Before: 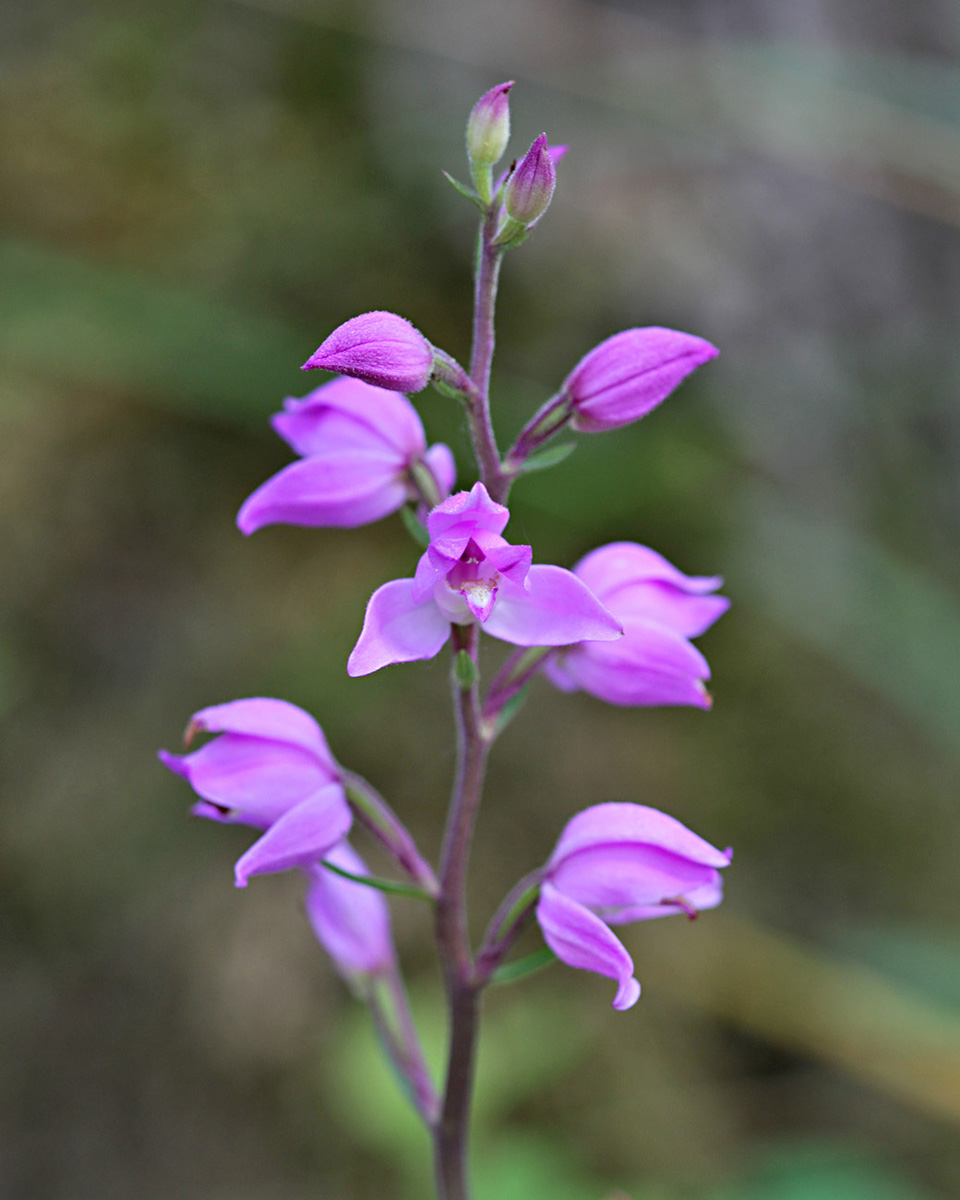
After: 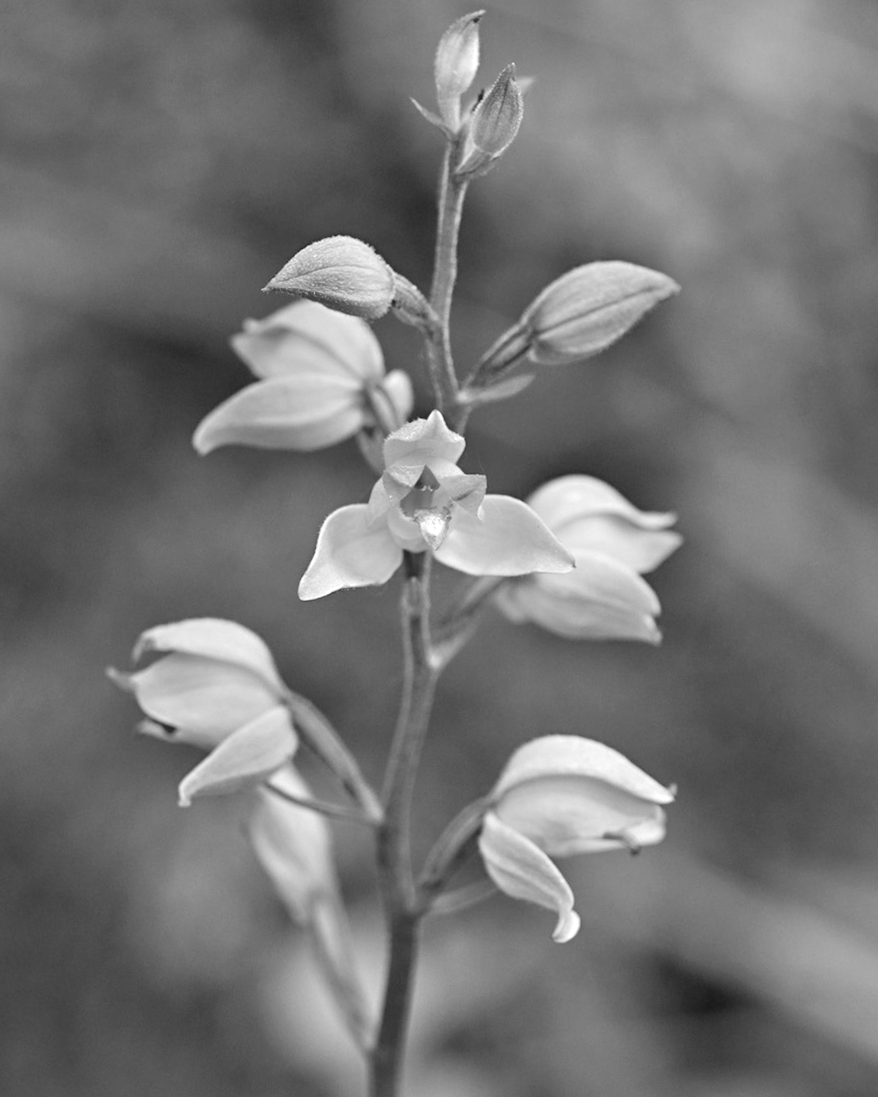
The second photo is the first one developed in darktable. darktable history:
exposure: exposure 0.574 EV, compensate highlight preservation false
crop and rotate: angle -1.96°, left 3.097%, top 4.154%, right 1.586%, bottom 0.529%
monochrome: a 2.21, b -1.33, size 2.2
haze removal: strength -0.09, distance 0.358, compatibility mode true, adaptive false
